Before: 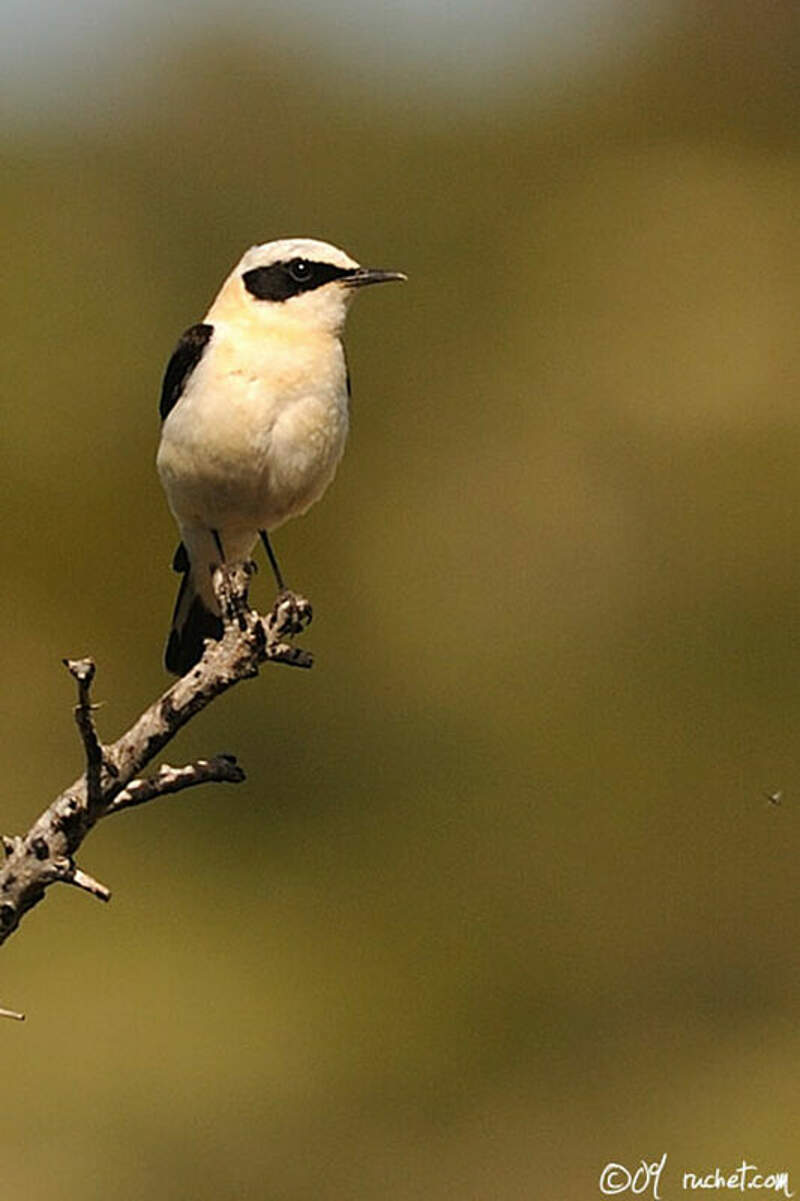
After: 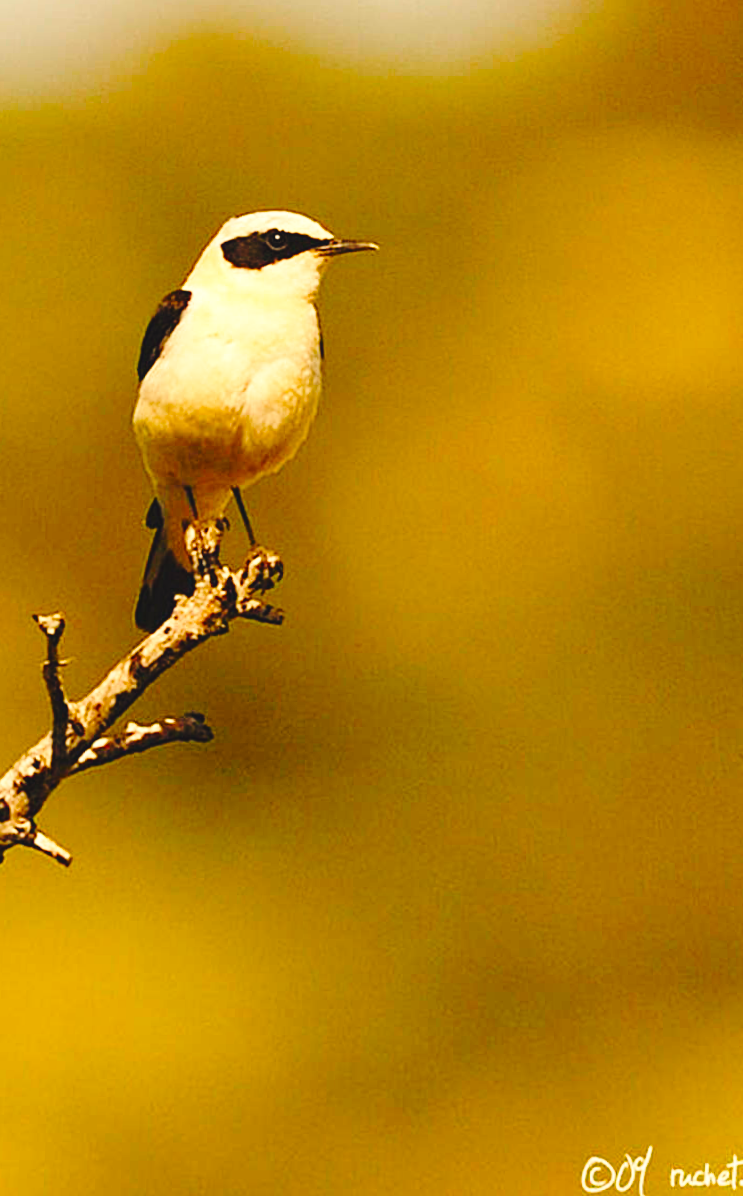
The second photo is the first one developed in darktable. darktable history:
white balance: red 1.123, blue 0.83
rotate and perspective: rotation 0.215°, lens shift (vertical) -0.139, crop left 0.069, crop right 0.939, crop top 0.002, crop bottom 0.996
base curve: curves: ch0 [(0, 0) (0.032, 0.037) (0.105, 0.228) (0.435, 0.76) (0.856, 0.983) (1, 1)], preserve colors none
color balance rgb: shadows lift › chroma 3%, shadows lift › hue 280.8°, power › hue 330°, highlights gain › chroma 3%, highlights gain › hue 75.6°, global offset › luminance 0.7%, perceptual saturation grading › global saturation 20%, perceptual saturation grading › highlights -25%, perceptual saturation grading › shadows 50%, global vibrance 20.33%
